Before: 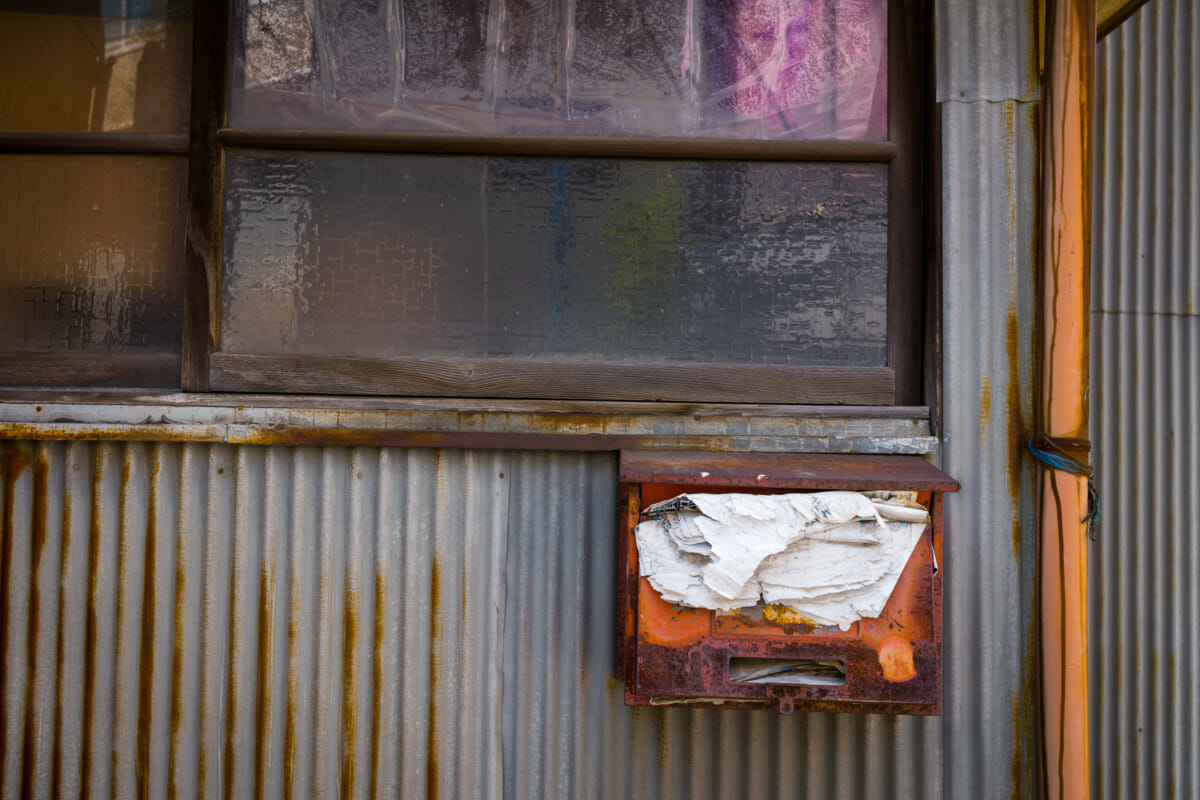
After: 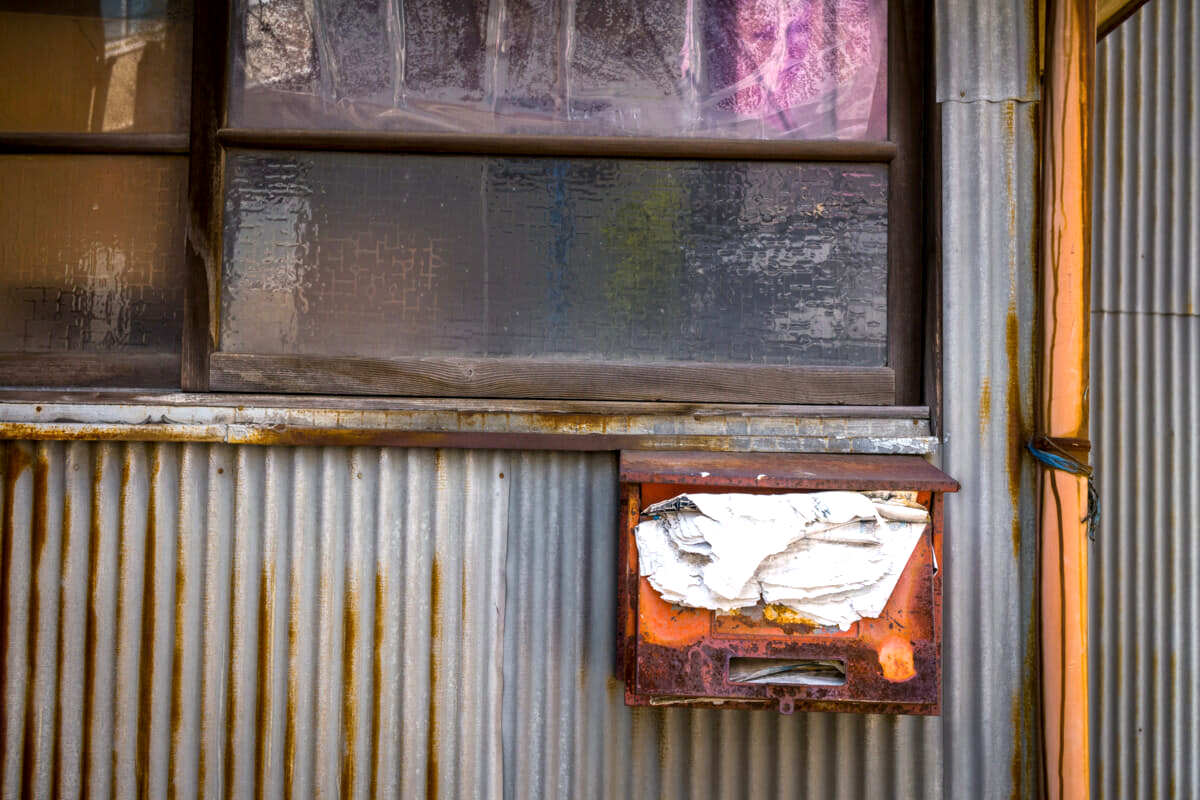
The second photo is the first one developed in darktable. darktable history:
exposure: exposure 0.574 EV, compensate exposure bias true, compensate highlight preservation false
local contrast: on, module defaults
